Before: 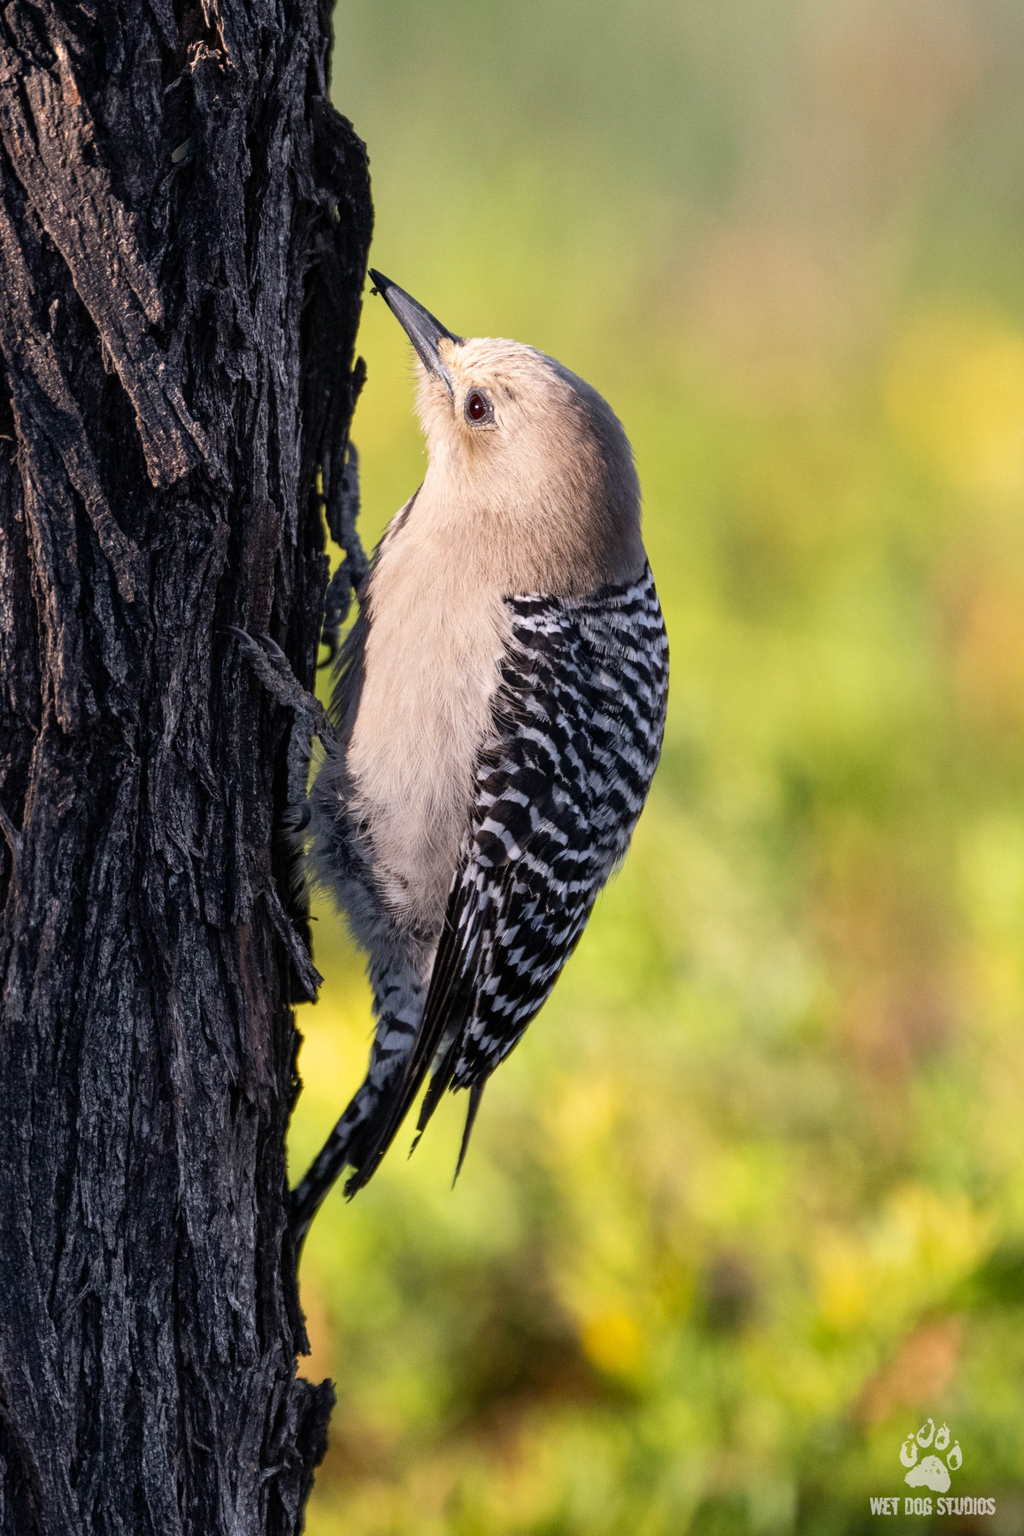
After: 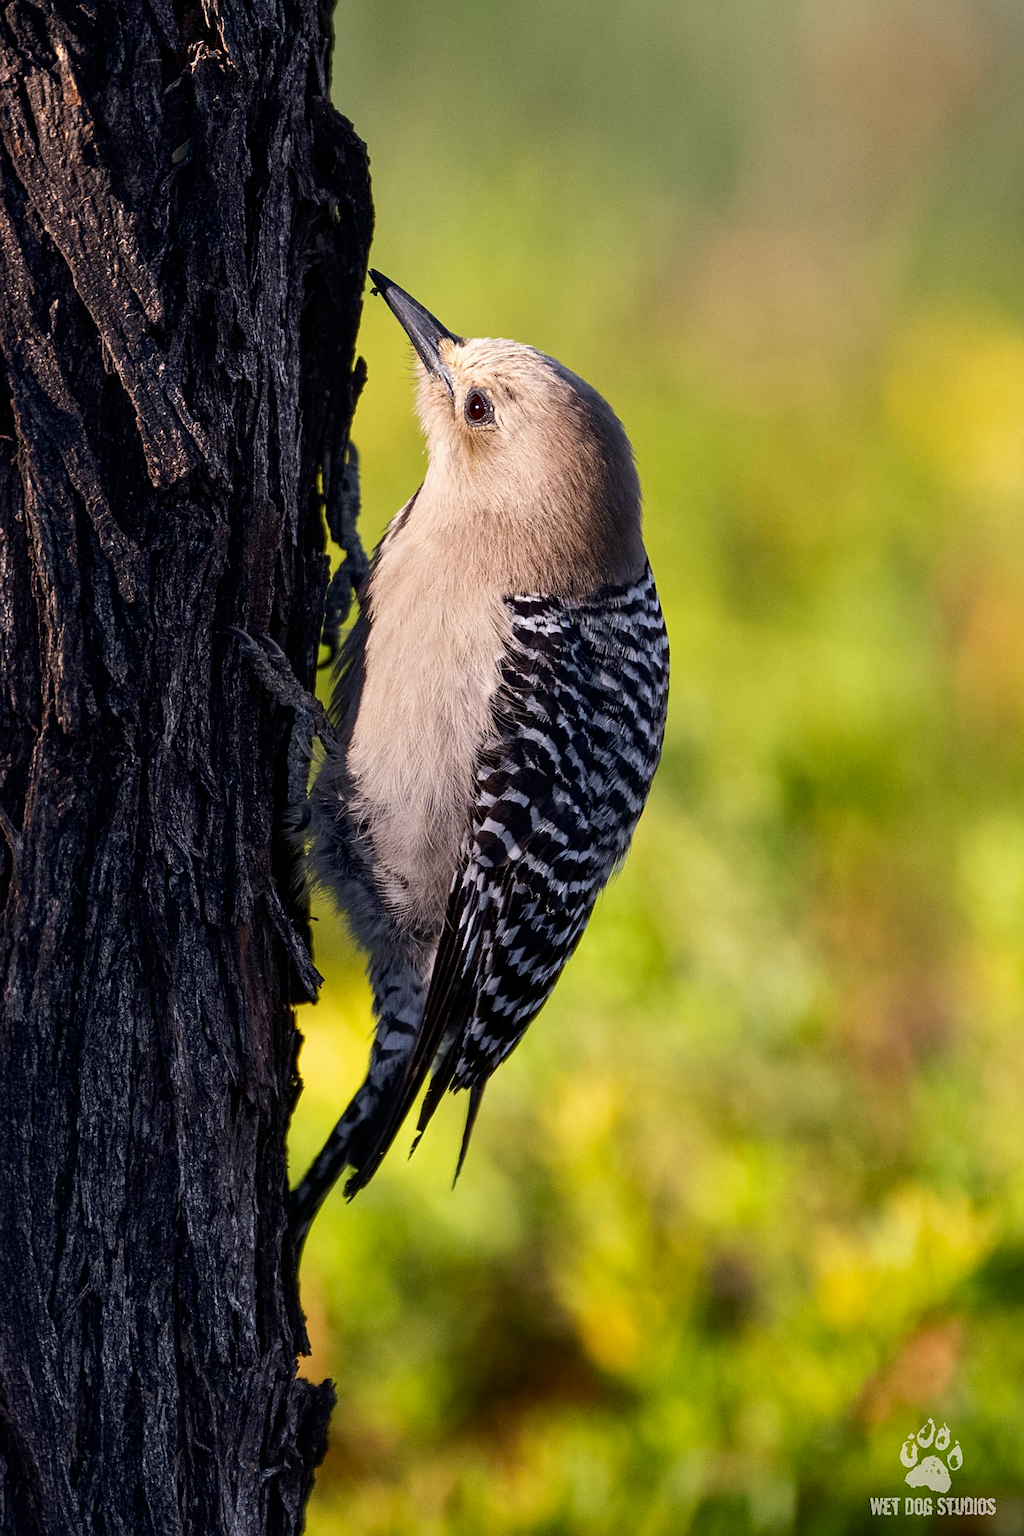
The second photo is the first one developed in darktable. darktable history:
sharpen: on, module defaults
contrast brightness saturation: contrast 0.066, brightness -0.153, saturation 0.117
